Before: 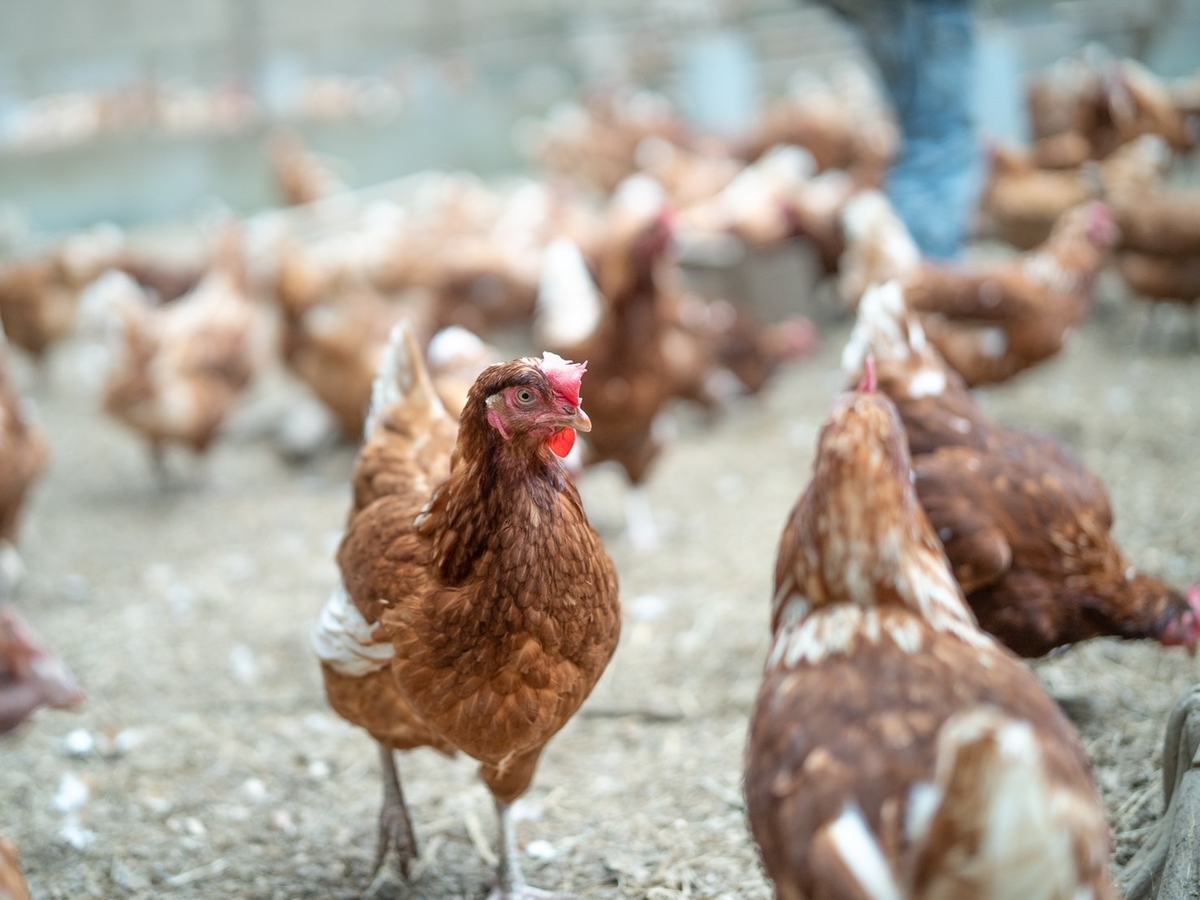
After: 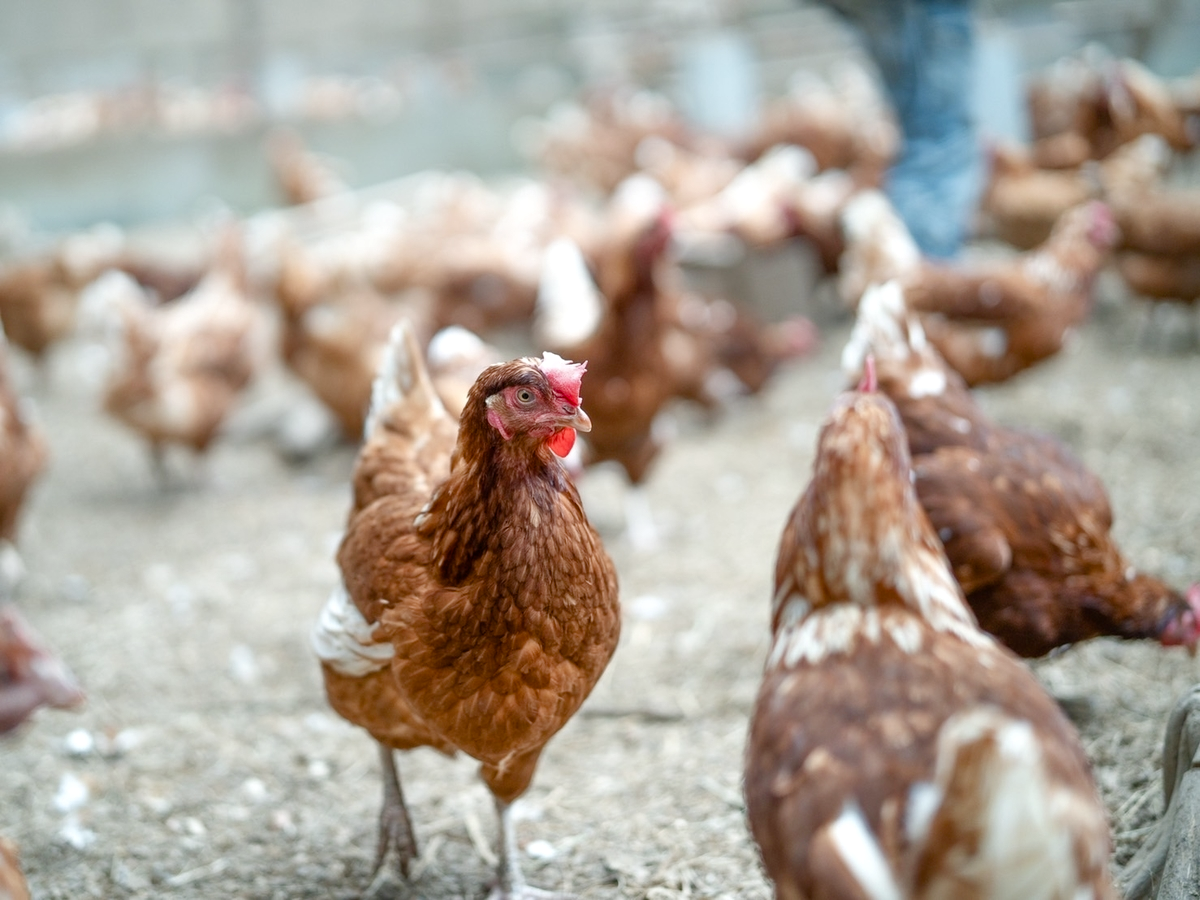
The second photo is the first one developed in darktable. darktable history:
color balance rgb: perceptual saturation grading › global saturation 20%, perceptual saturation grading › highlights -49.801%, perceptual saturation grading › shadows 25.371%, global vibrance 4.733%, contrast 3.617%
